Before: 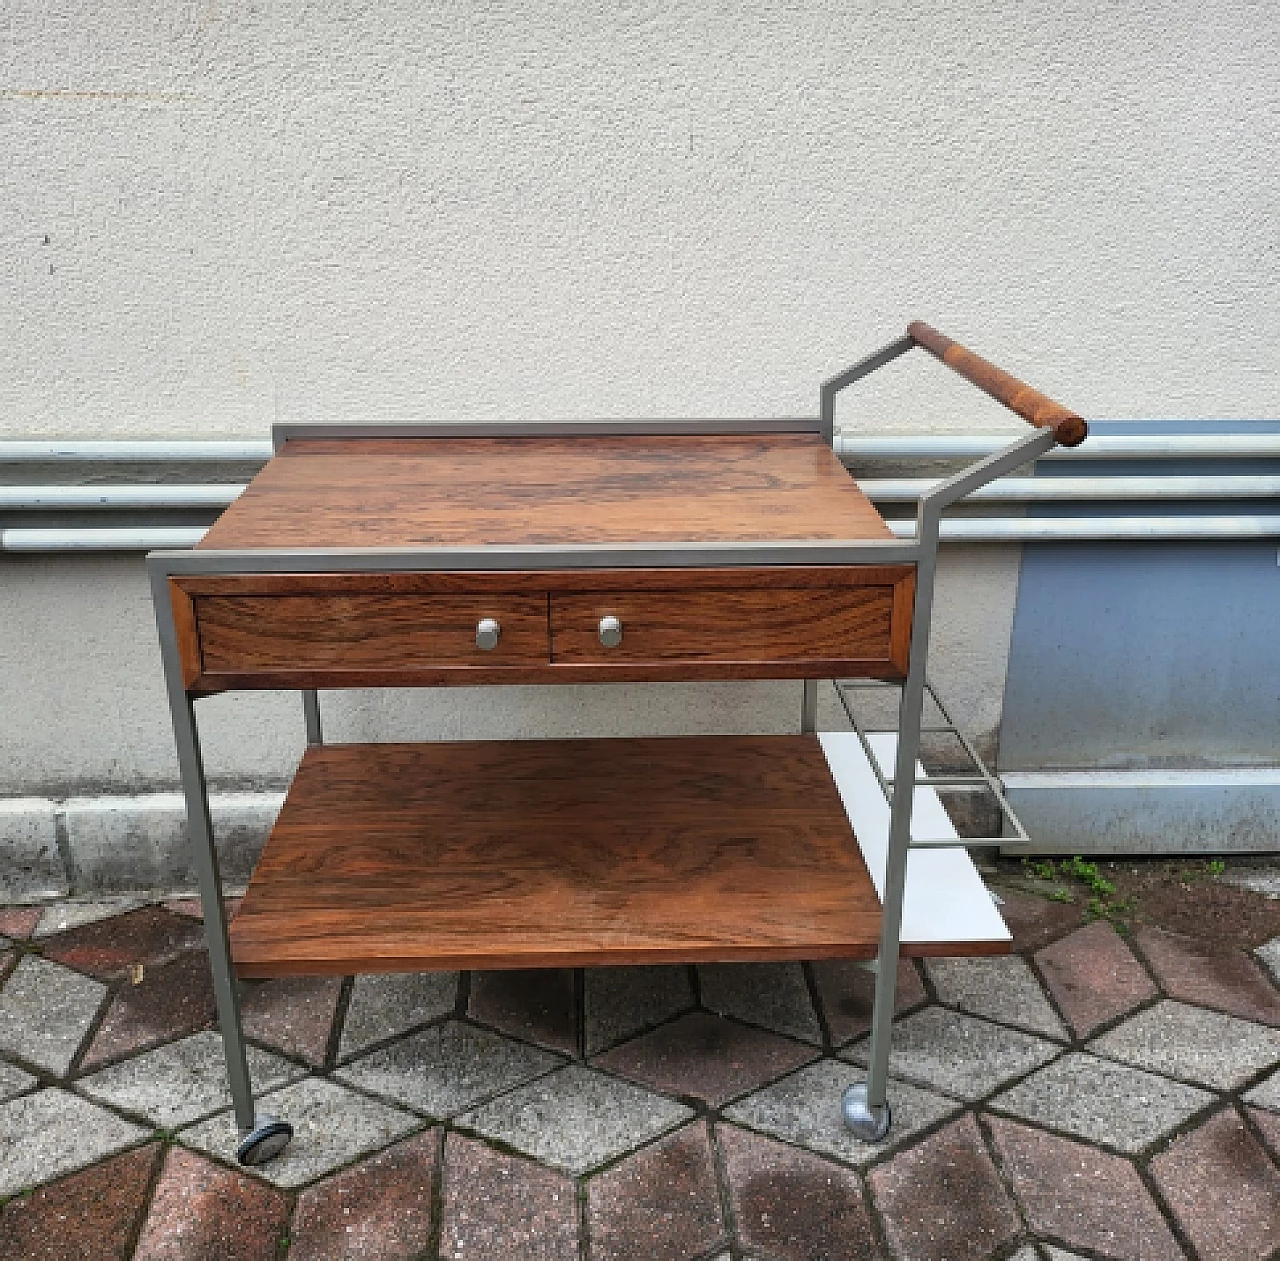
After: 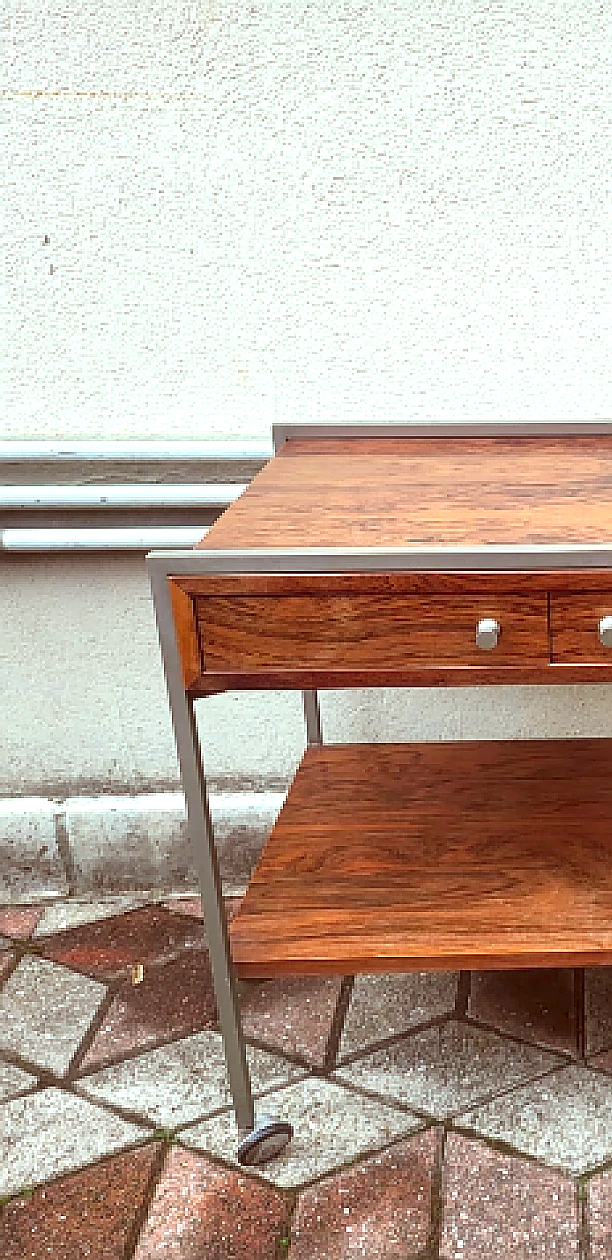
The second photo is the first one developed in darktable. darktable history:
crop and rotate: left 0.029%, top 0%, right 52.129%
haze removal: strength -0.08, distance 0.352, compatibility mode true, adaptive false
sharpen: on, module defaults
color correction: highlights a* -7.11, highlights b* -0.171, shadows a* 20.13, shadows b* 12.15
exposure: black level correction 0, exposure 0.691 EV, compensate highlight preservation false
color balance rgb: shadows lift › chroma 2.008%, shadows lift › hue 215.95°, highlights gain › chroma 0.28%, highlights gain › hue 331.78°, linear chroma grading › global chroma 7.625%, perceptual saturation grading › global saturation 0.153%, global vibrance 20%
